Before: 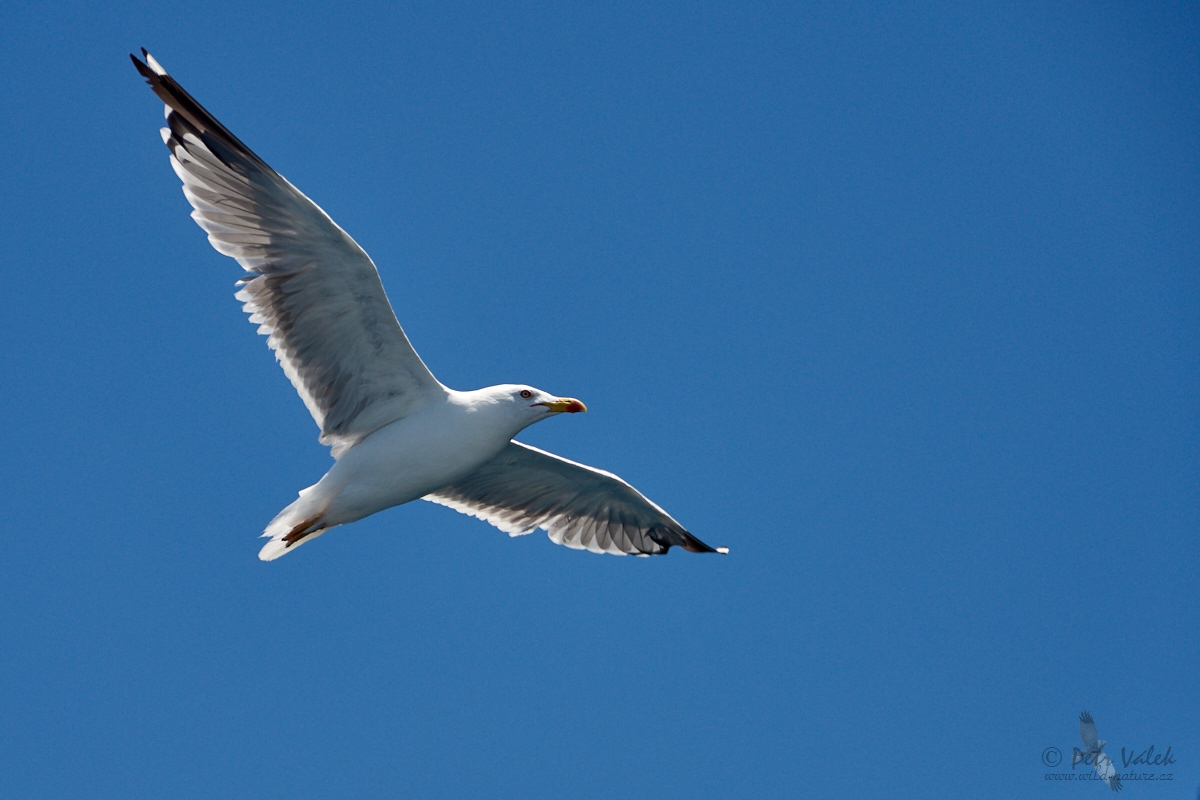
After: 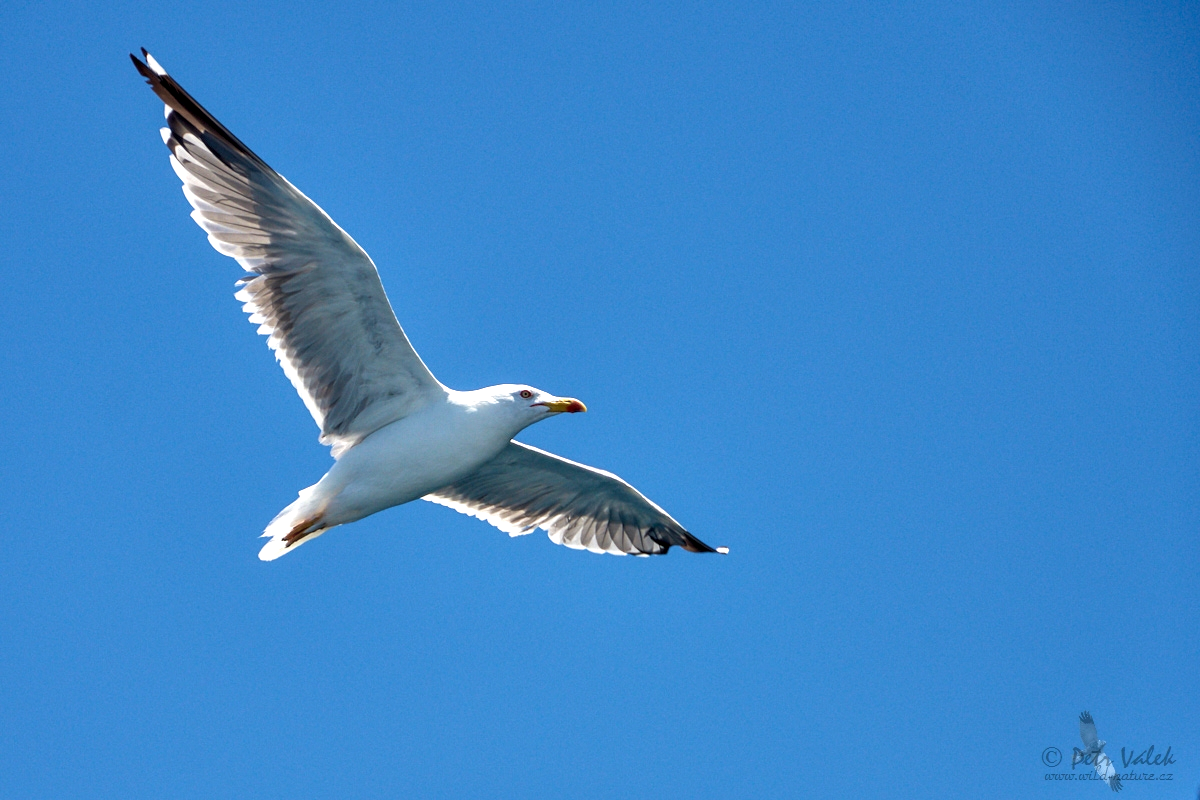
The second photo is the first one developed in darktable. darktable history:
exposure: exposure 0.766 EV, compensate highlight preservation false
local contrast: on, module defaults
velvia: on, module defaults
